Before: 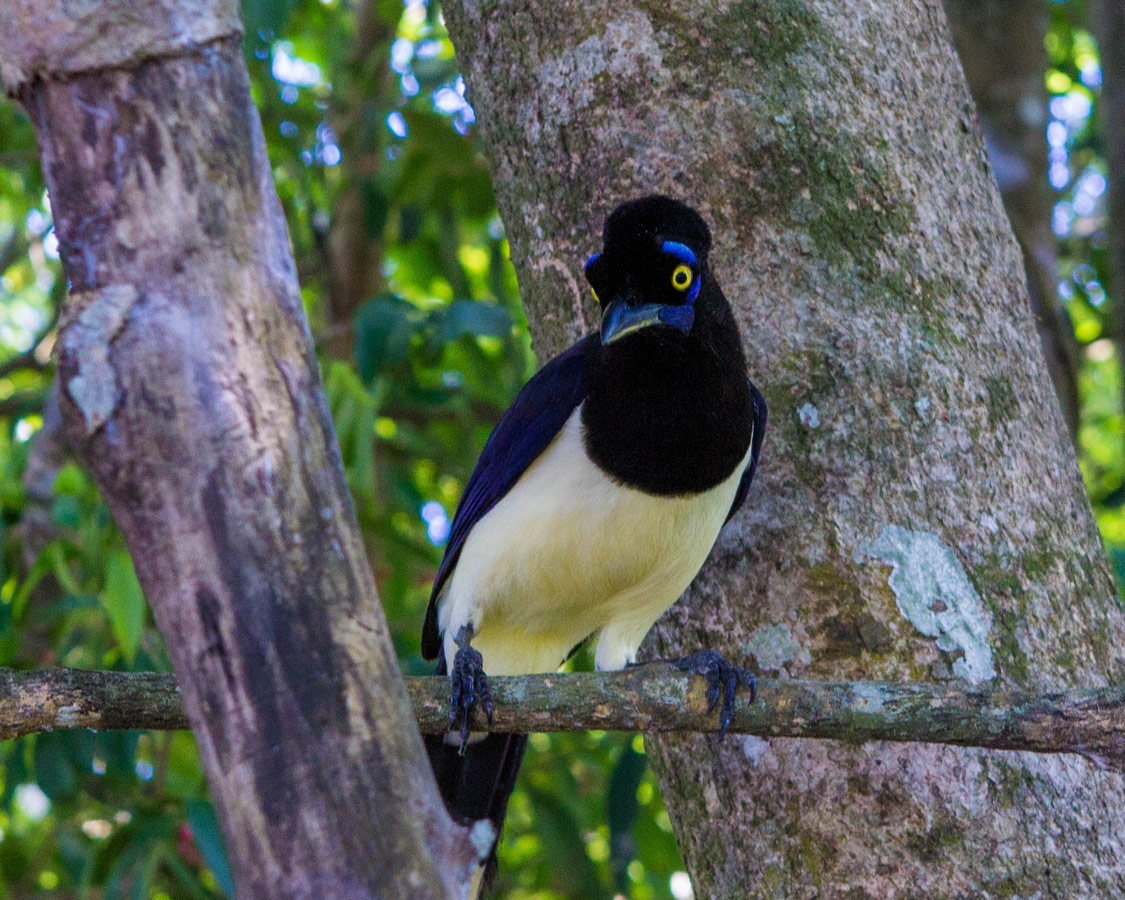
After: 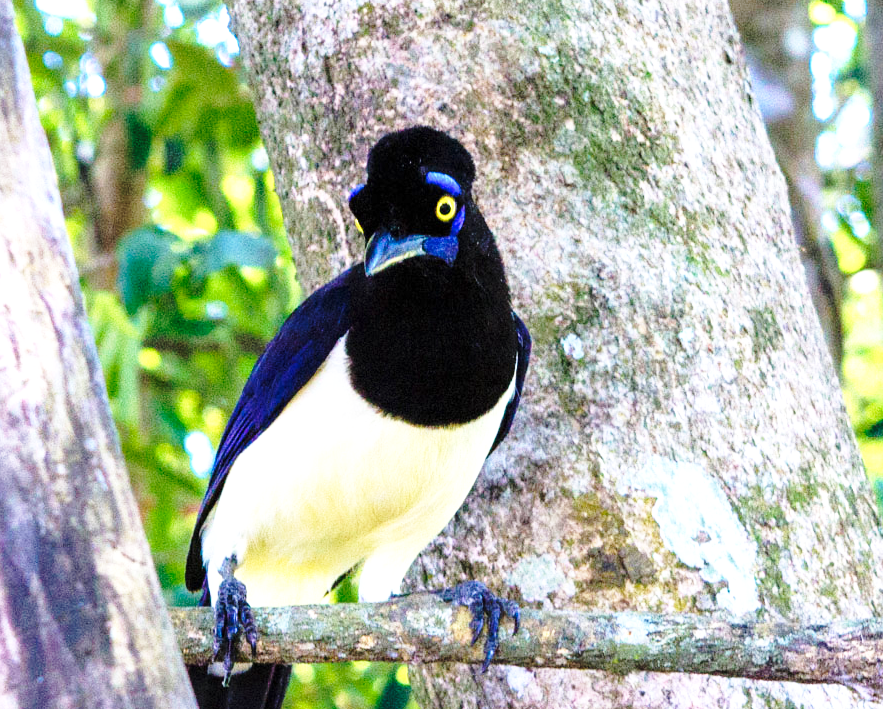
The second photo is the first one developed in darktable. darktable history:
crop and rotate: left 21.015%, top 7.711%, right 0.438%, bottom 13.477%
base curve: curves: ch0 [(0, 0) (0.036, 0.037) (0.121, 0.228) (0.46, 0.76) (0.859, 0.983) (1, 1)], preserve colors none
tone equalizer: -8 EV -0.427 EV, -7 EV -0.403 EV, -6 EV -0.308 EV, -5 EV -0.223 EV, -3 EV 0.217 EV, -2 EV 0.324 EV, -1 EV 0.372 EV, +0 EV 0.445 EV
exposure: exposure 0.995 EV, compensate highlight preservation false
contrast brightness saturation: saturation -0.062
